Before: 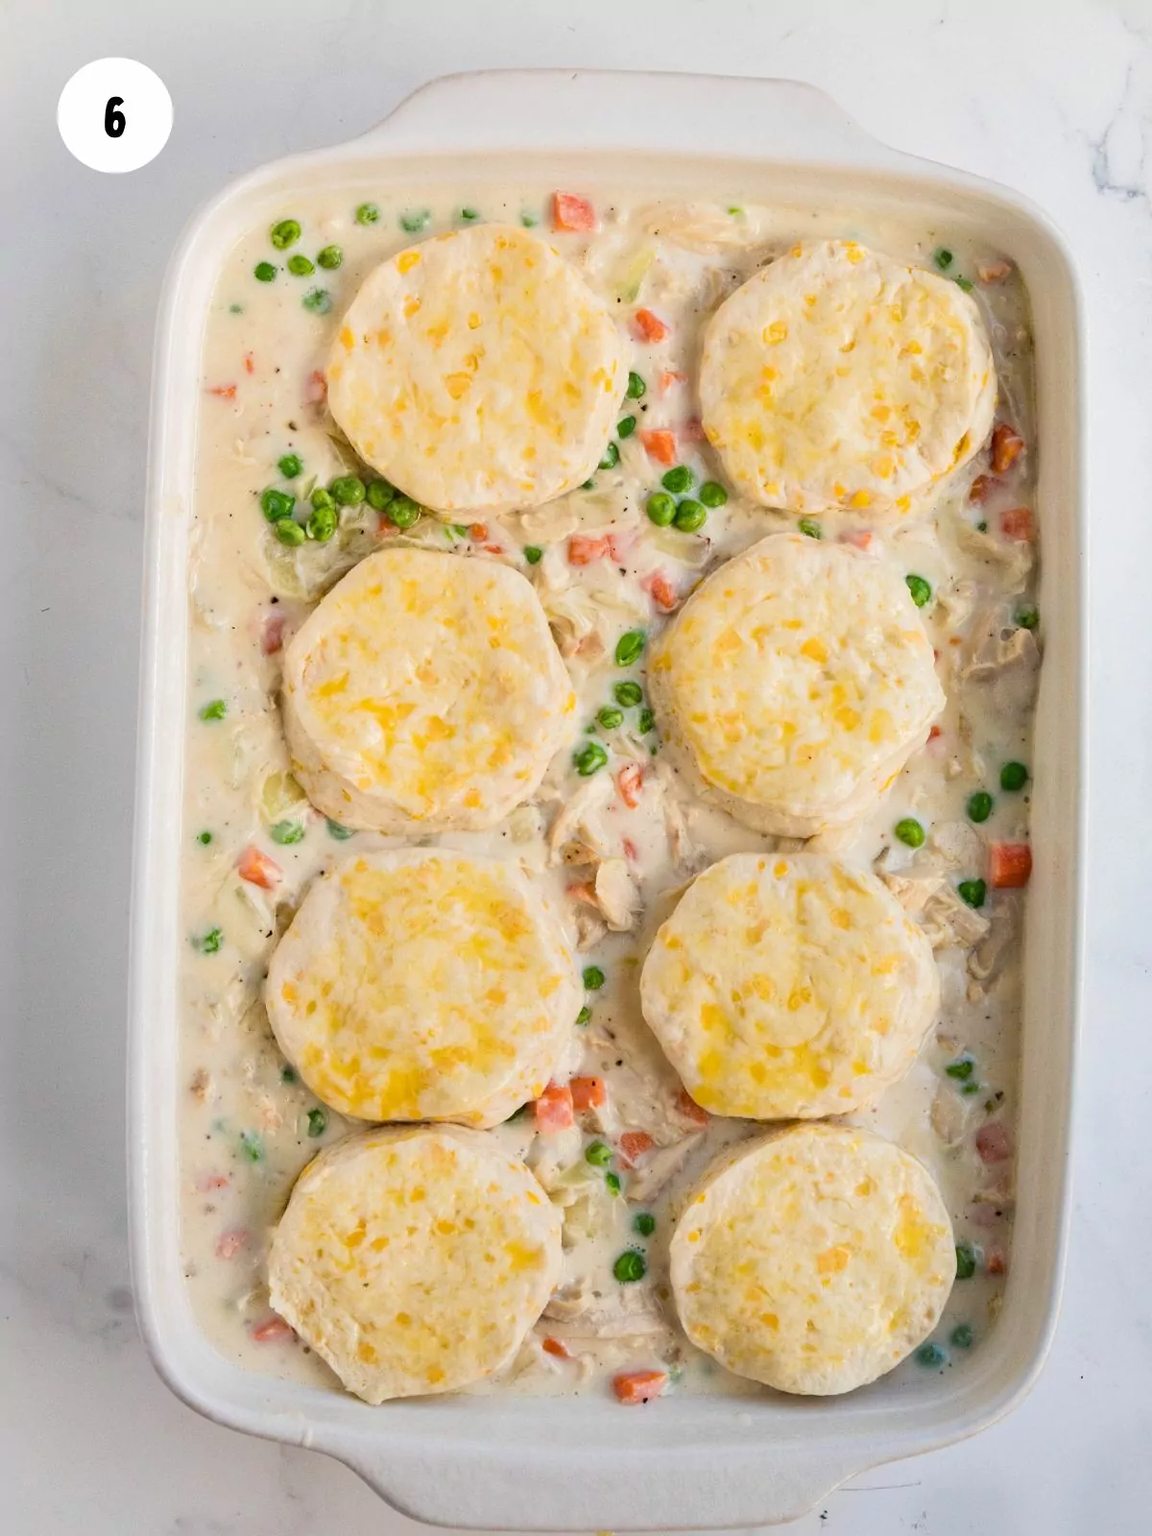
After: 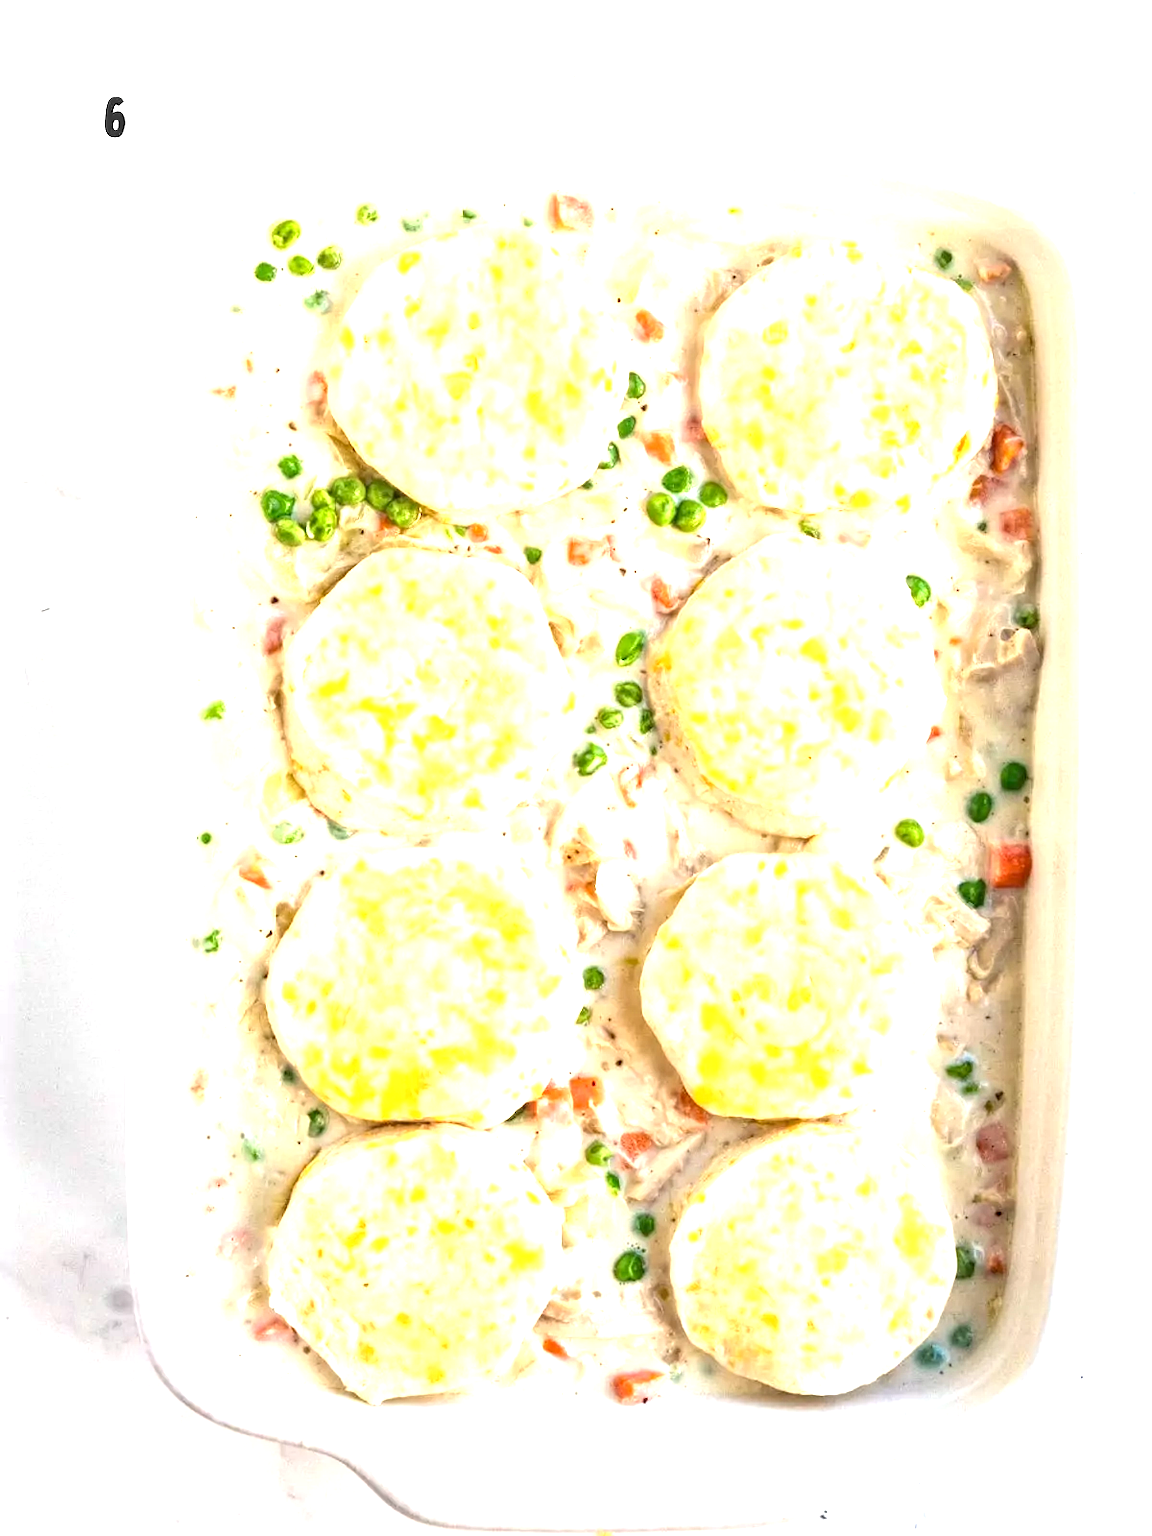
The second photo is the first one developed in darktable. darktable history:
local contrast: detail 130%
exposure: black level correction 0, exposure 1.47 EV, compensate highlight preservation false
